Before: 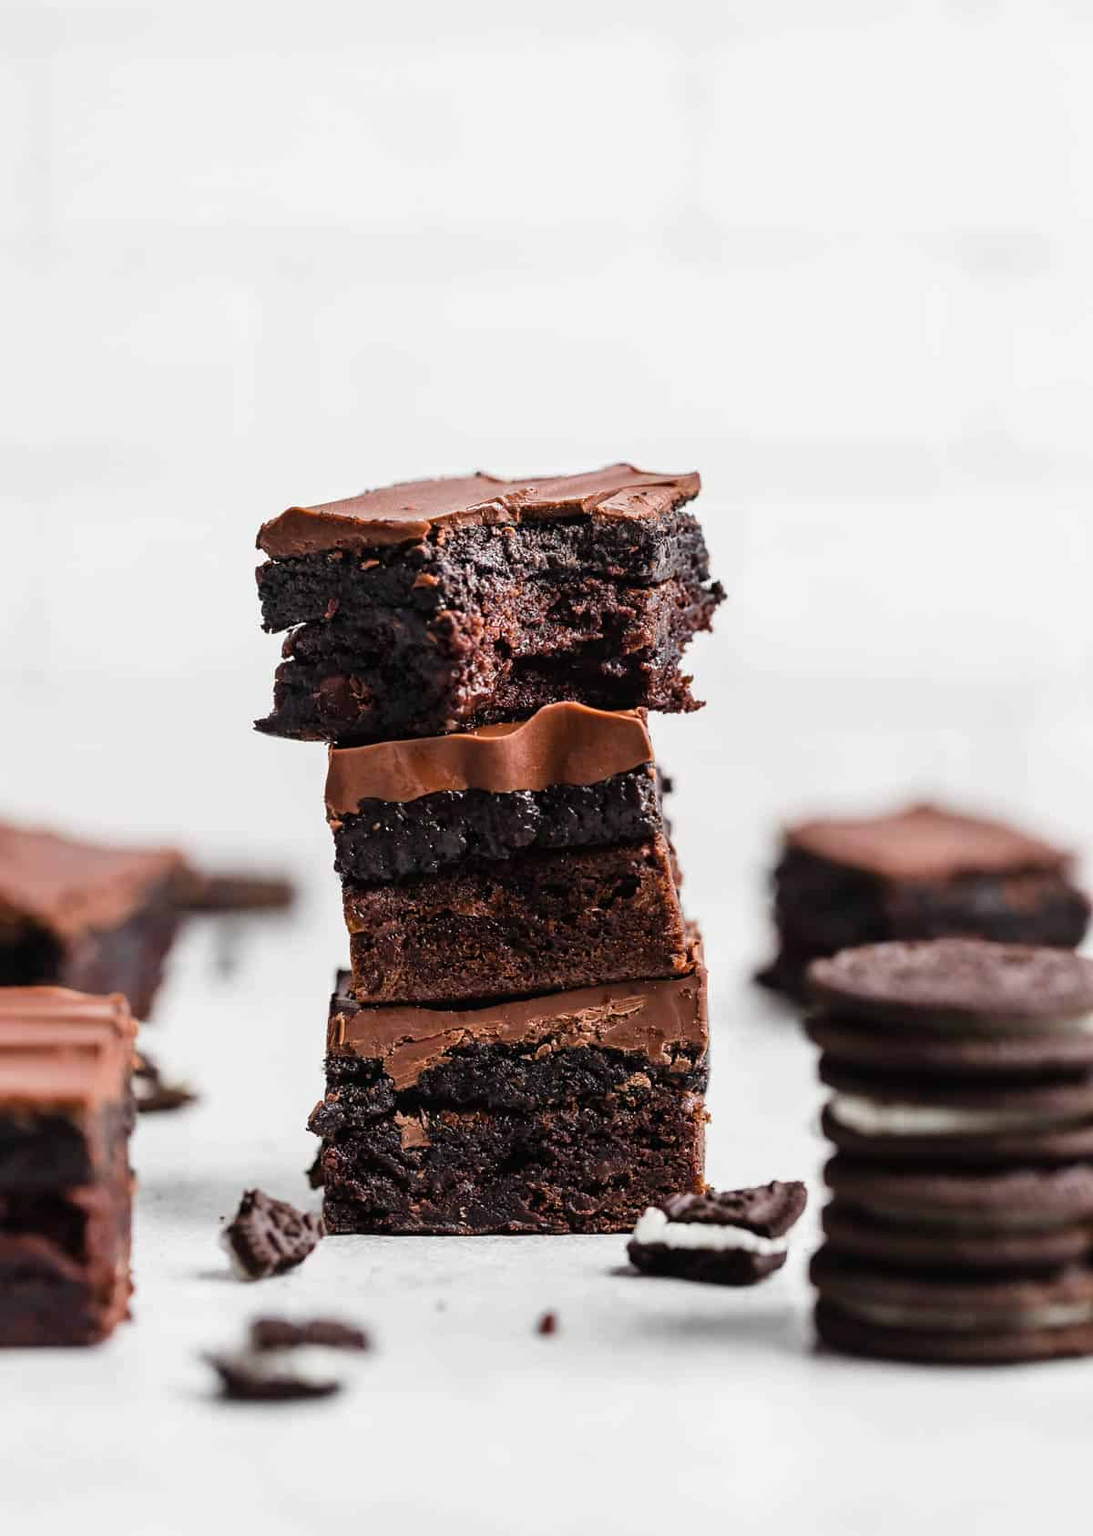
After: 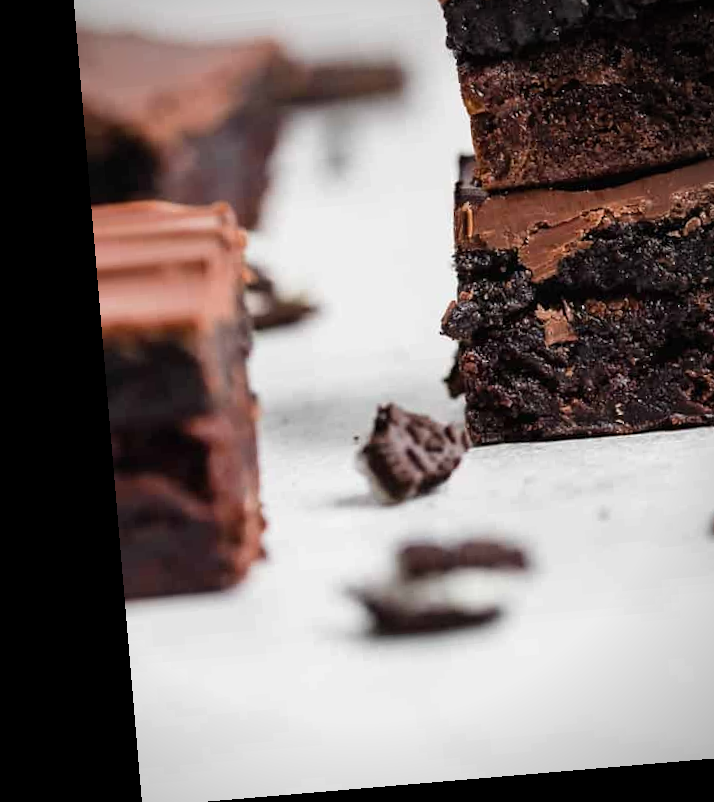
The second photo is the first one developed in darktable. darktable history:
vignetting: on, module defaults
crop and rotate: top 54.778%, right 46.61%, bottom 0.159%
rotate and perspective: rotation -4.86°, automatic cropping off
